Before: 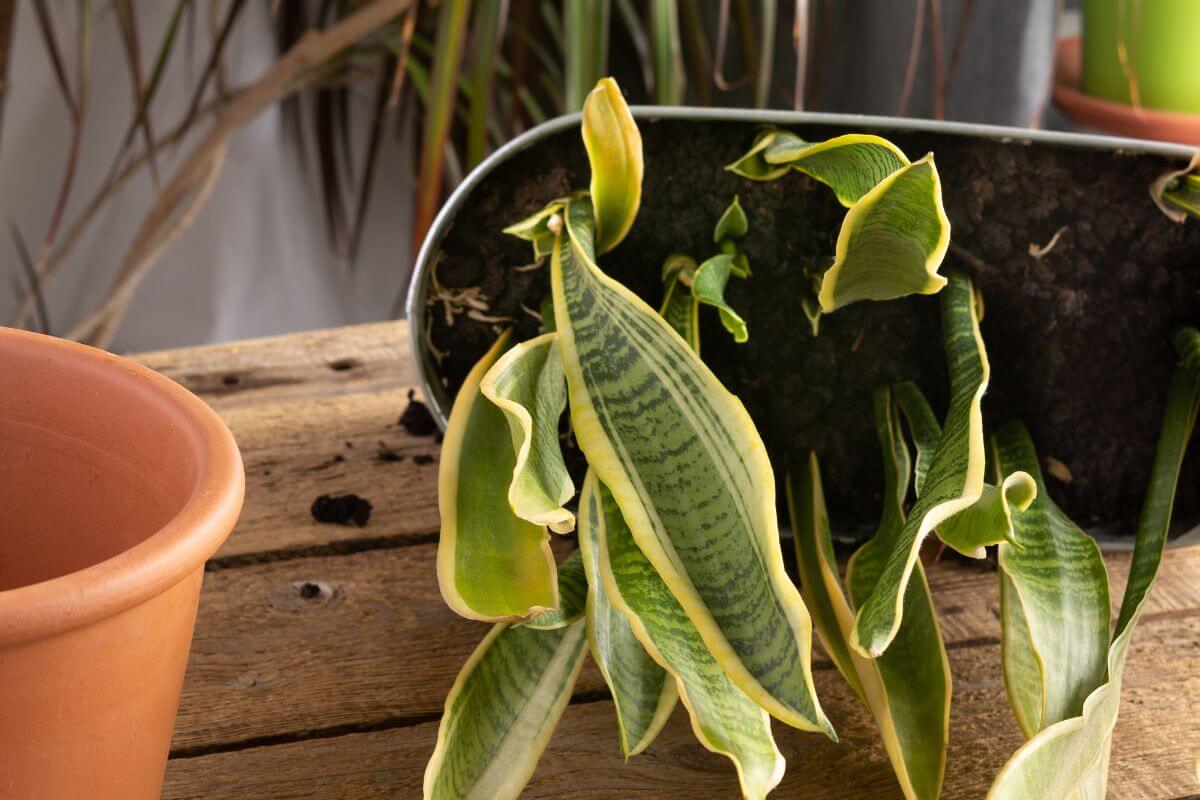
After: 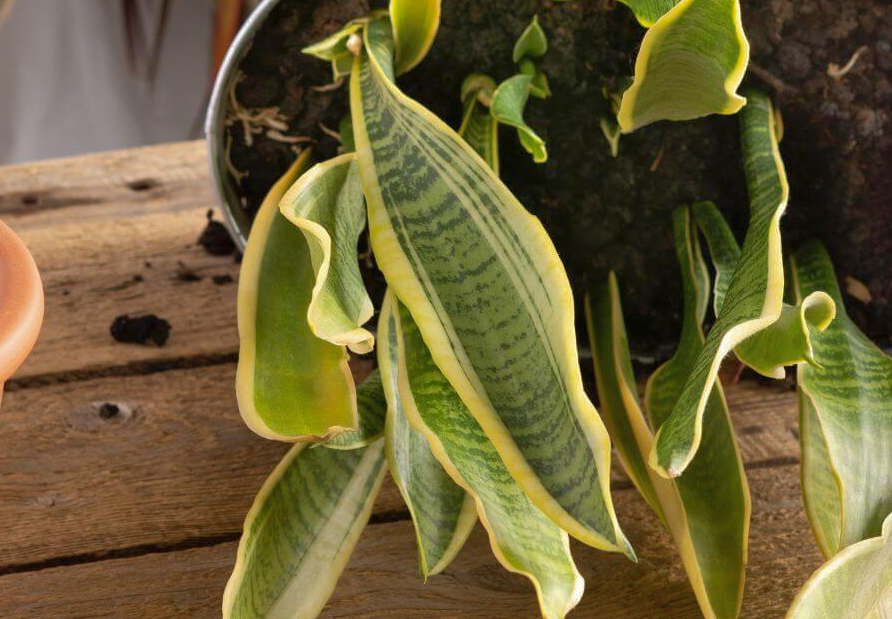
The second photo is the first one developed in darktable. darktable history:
shadows and highlights: on, module defaults
crop: left 16.83%, top 22.552%, right 8.817%
